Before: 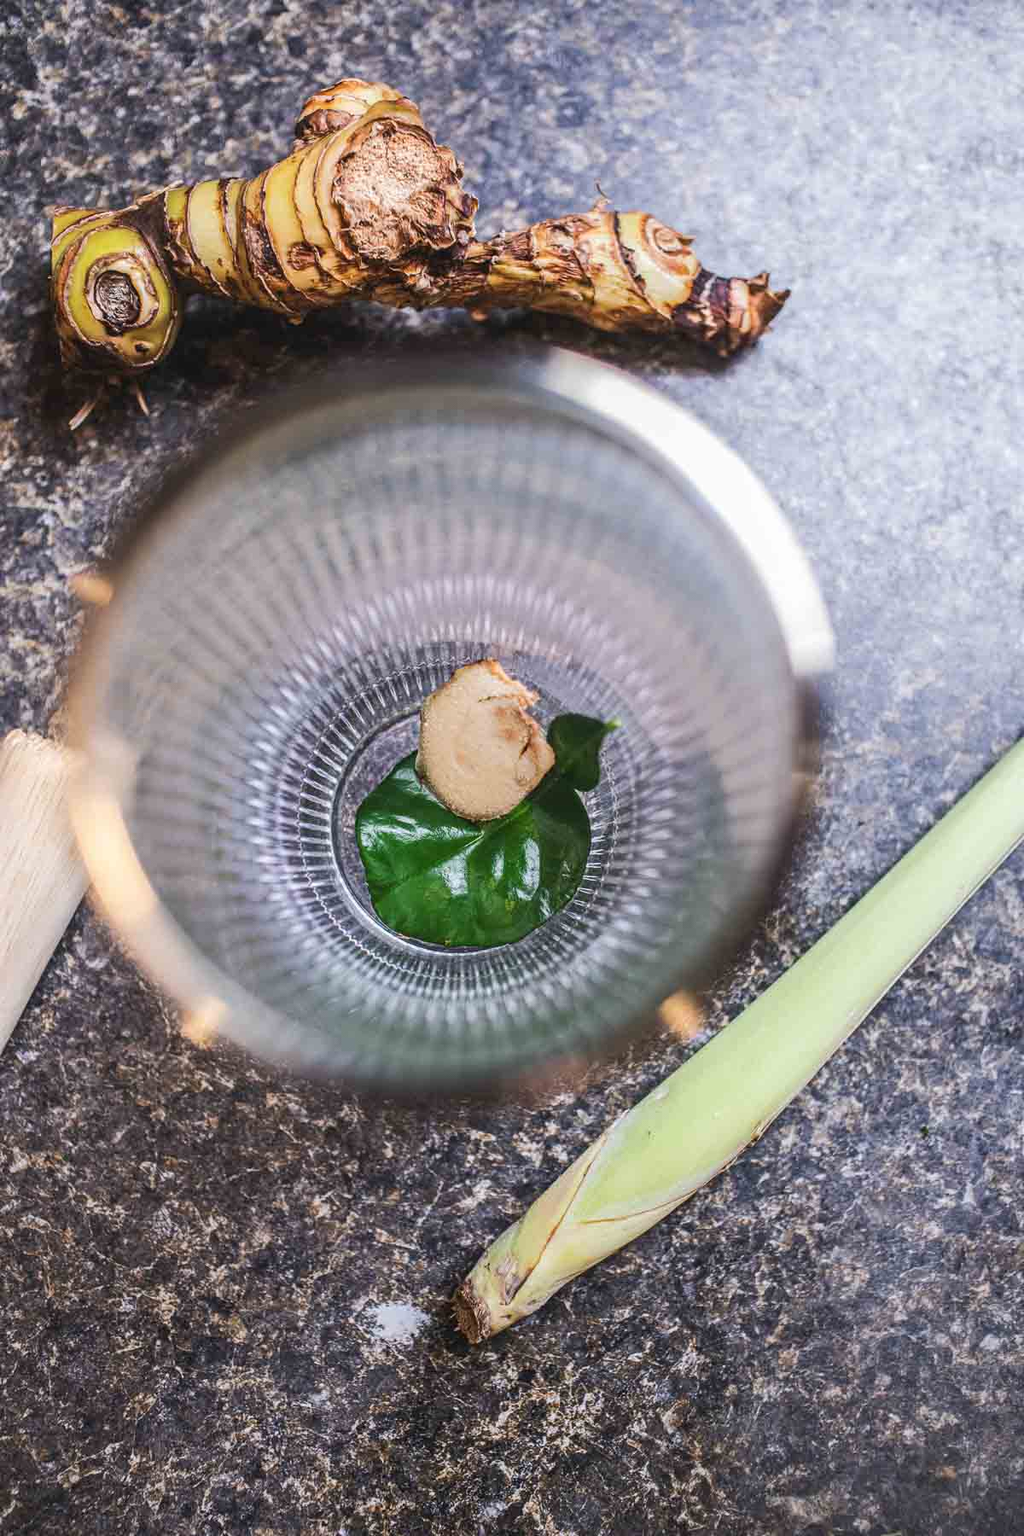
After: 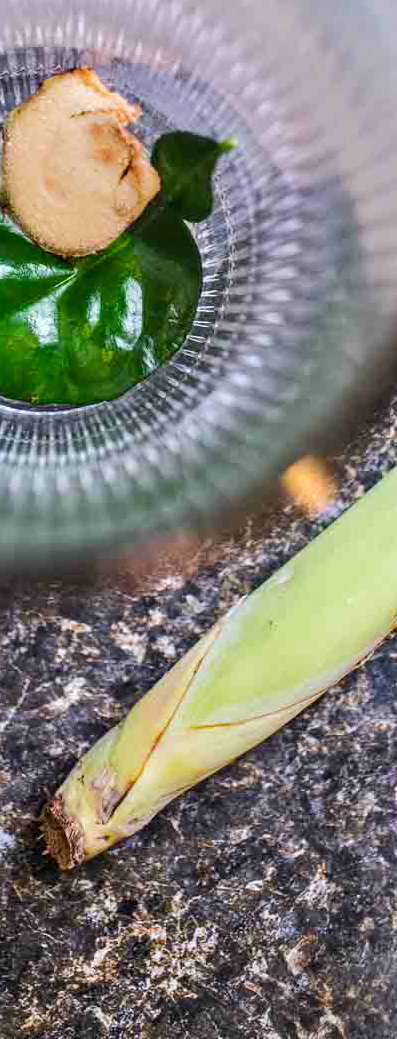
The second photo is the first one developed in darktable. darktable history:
exposure: exposure -0.072 EV, compensate highlight preservation false
color balance rgb: perceptual saturation grading › global saturation 25%, perceptual brilliance grading › mid-tones 10%, perceptual brilliance grading › shadows 15%, global vibrance 20%
contrast equalizer: y [[0.536, 0.565, 0.581, 0.516, 0.52, 0.491], [0.5 ×6], [0.5 ×6], [0 ×6], [0 ×6]]
crop: left 40.878%, top 39.176%, right 25.993%, bottom 3.081%
